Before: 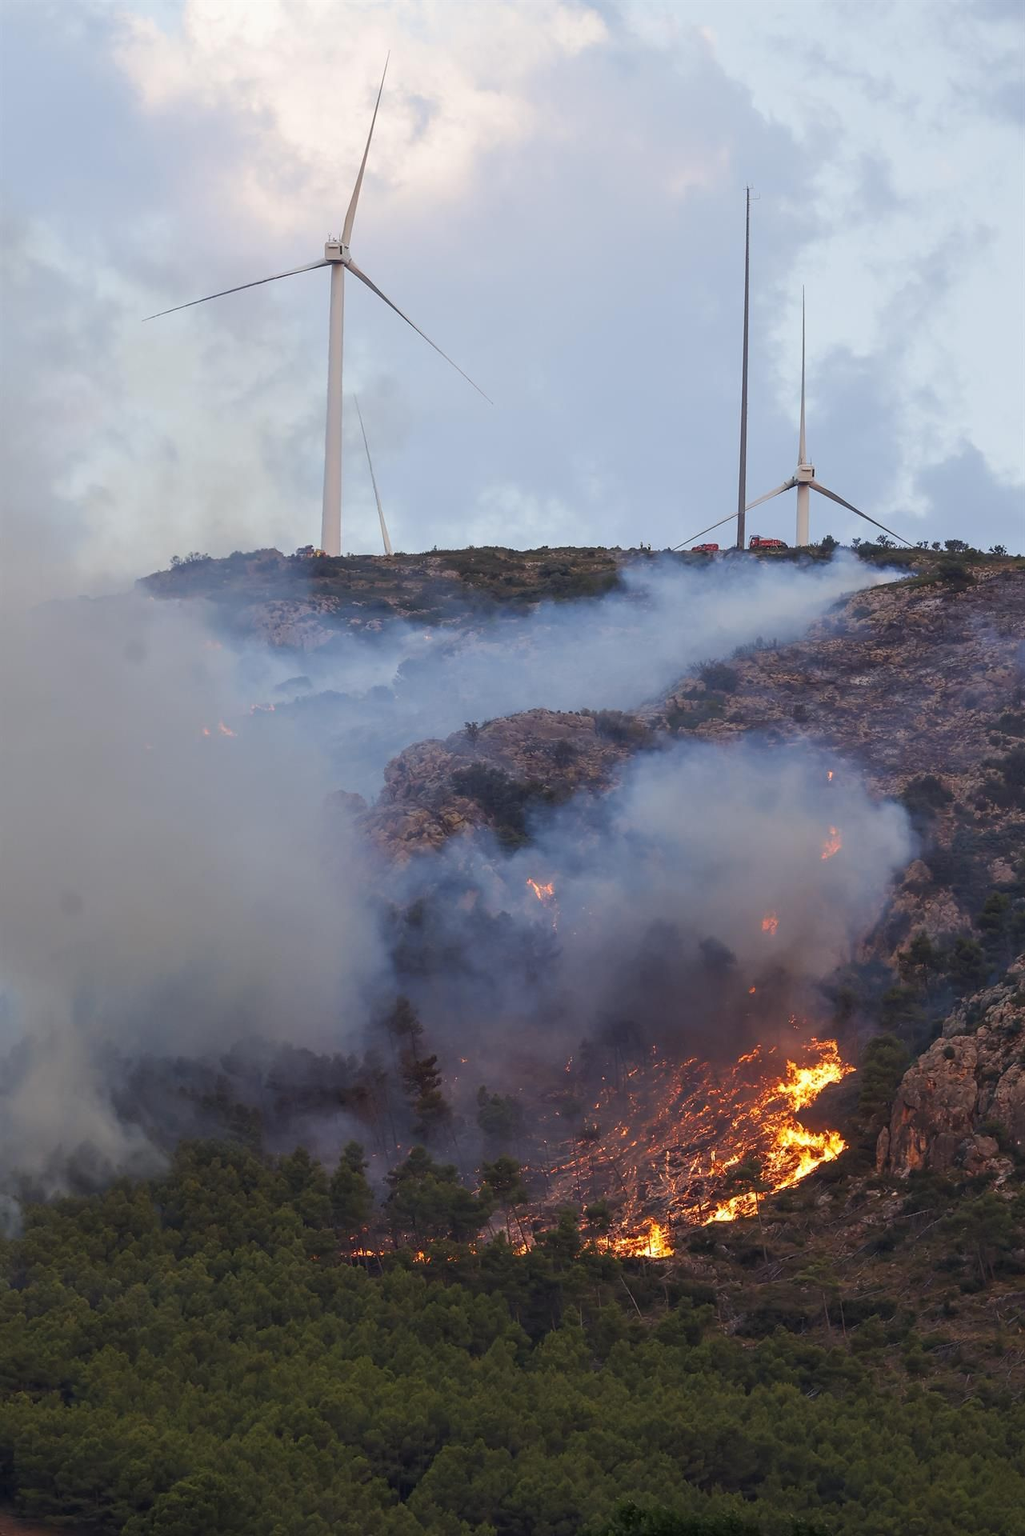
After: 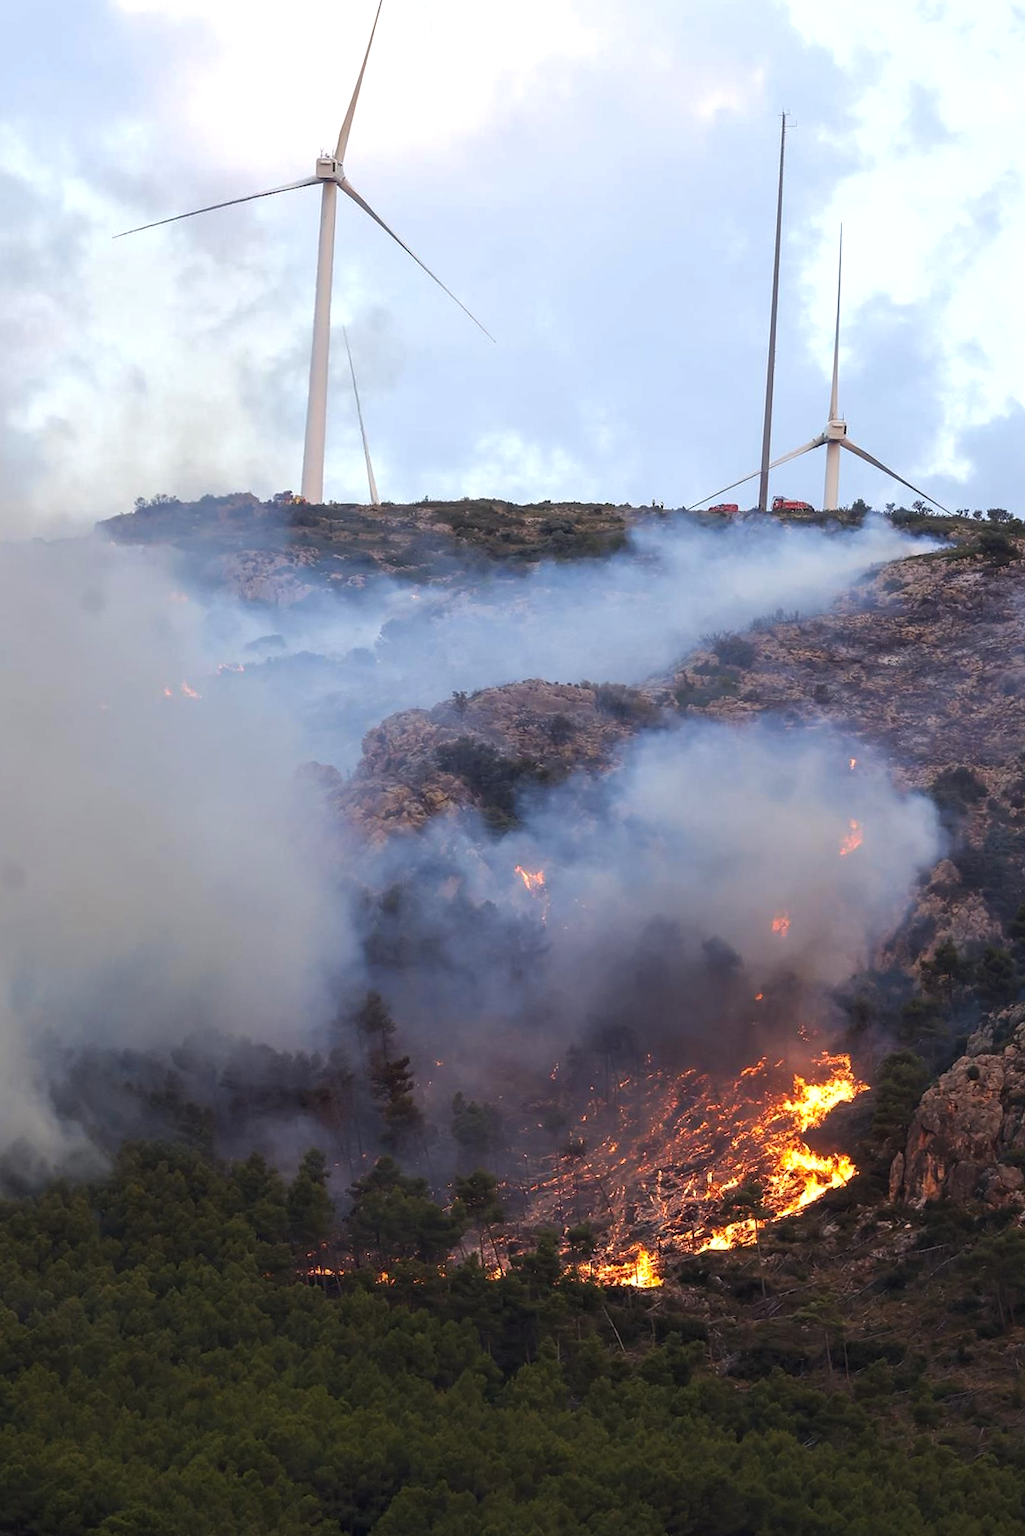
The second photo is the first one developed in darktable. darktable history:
shadows and highlights: shadows -20.46, white point adjustment -1.86, highlights -35
tone equalizer: -8 EV -0.746 EV, -7 EV -0.693 EV, -6 EV -0.596 EV, -5 EV -0.383 EV, -3 EV 0.384 EV, -2 EV 0.6 EV, -1 EV 0.685 EV, +0 EV 0.752 EV, mask exposure compensation -0.5 EV
crop and rotate: angle -1.93°, left 3.165%, top 3.898%, right 1.434%, bottom 0.695%
